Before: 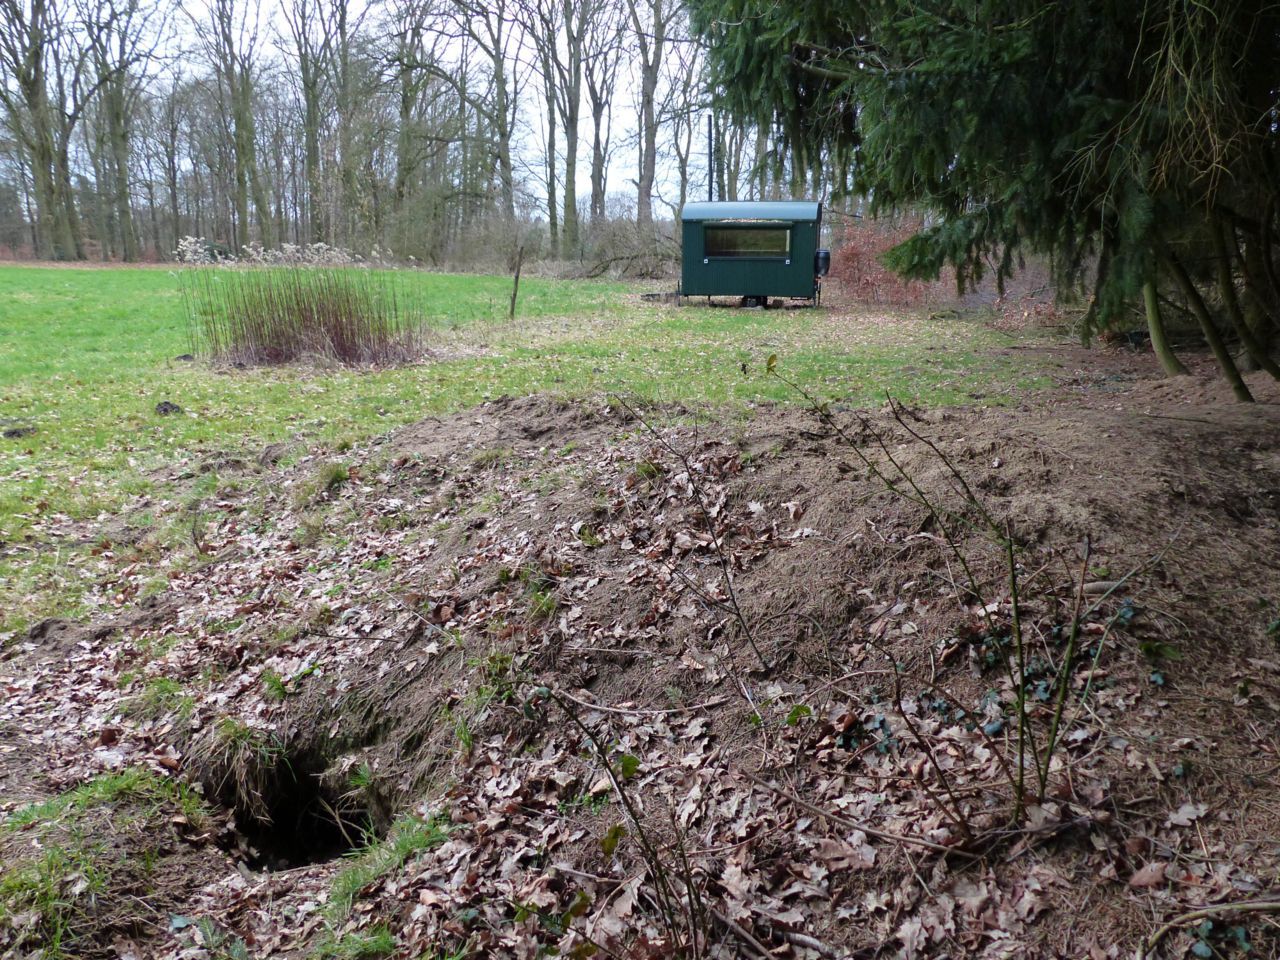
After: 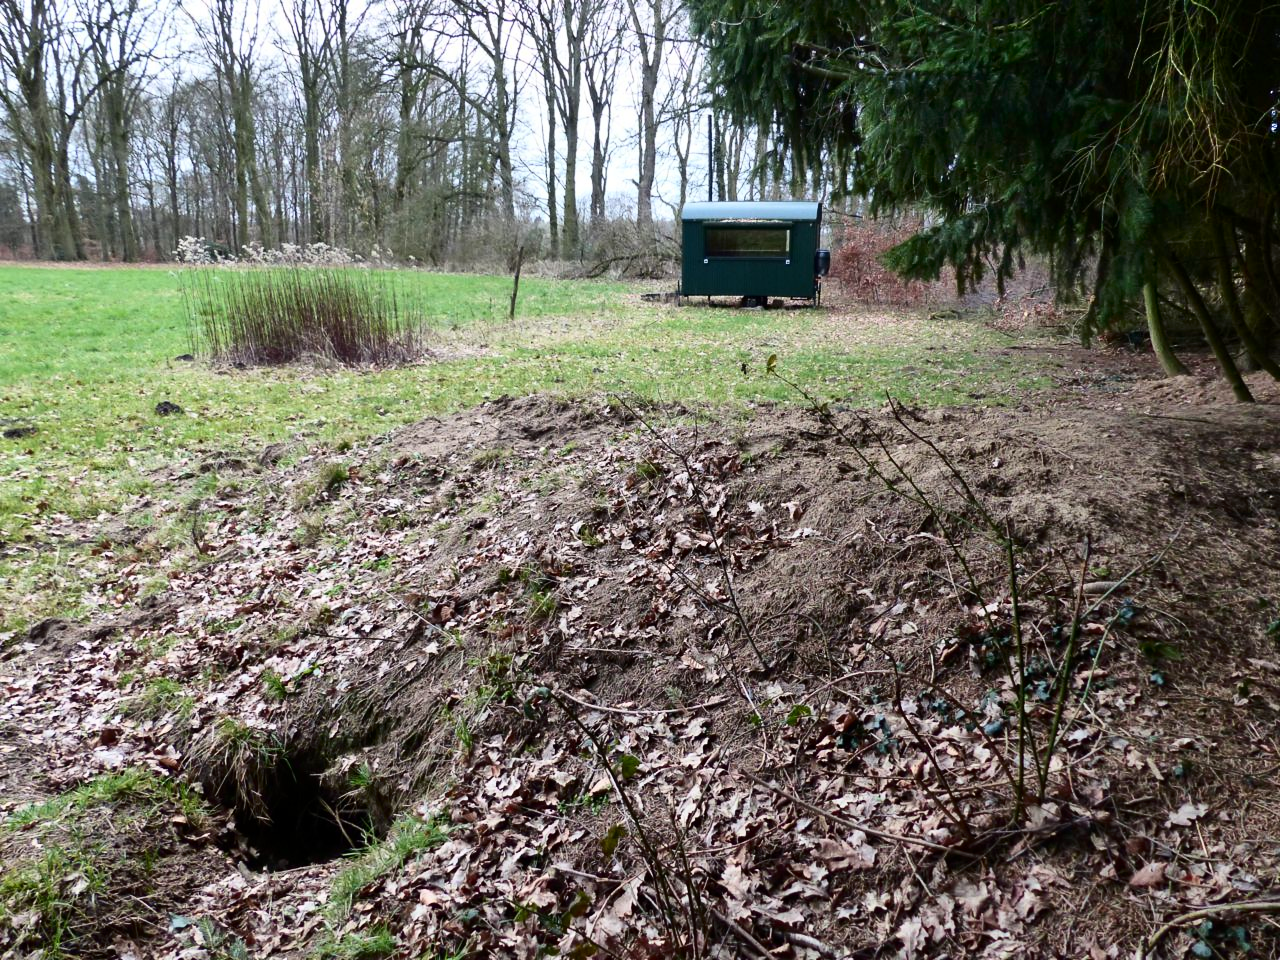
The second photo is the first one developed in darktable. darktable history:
shadows and highlights: low approximation 0.01, soften with gaussian
contrast brightness saturation: contrast 0.27
